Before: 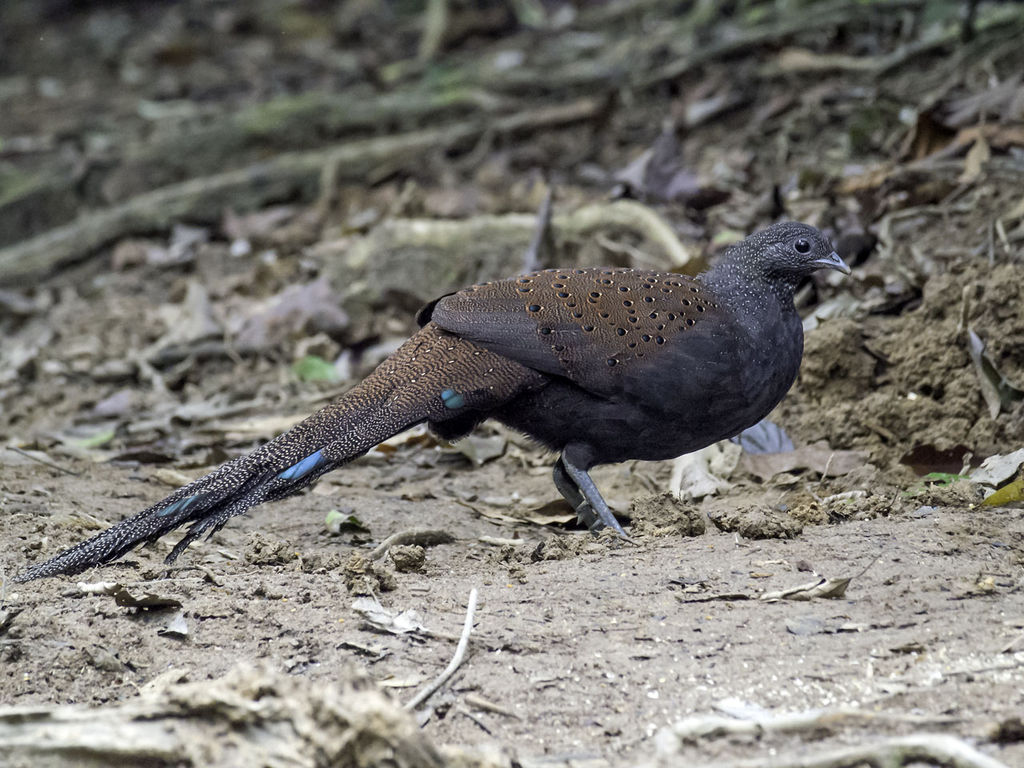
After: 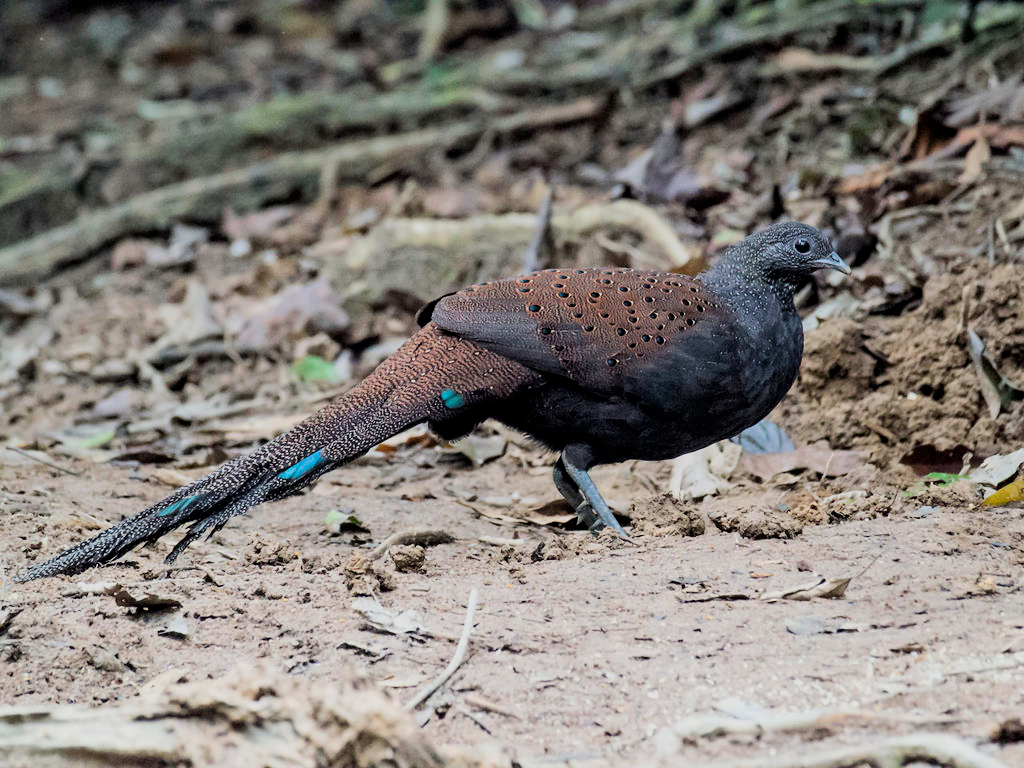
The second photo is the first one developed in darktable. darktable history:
filmic rgb: black relative exposure -7.49 EV, white relative exposure 5 EV, threshold 3.01 EV, hardness 3.31, contrast 1.298, enable highlight reconstruction true
